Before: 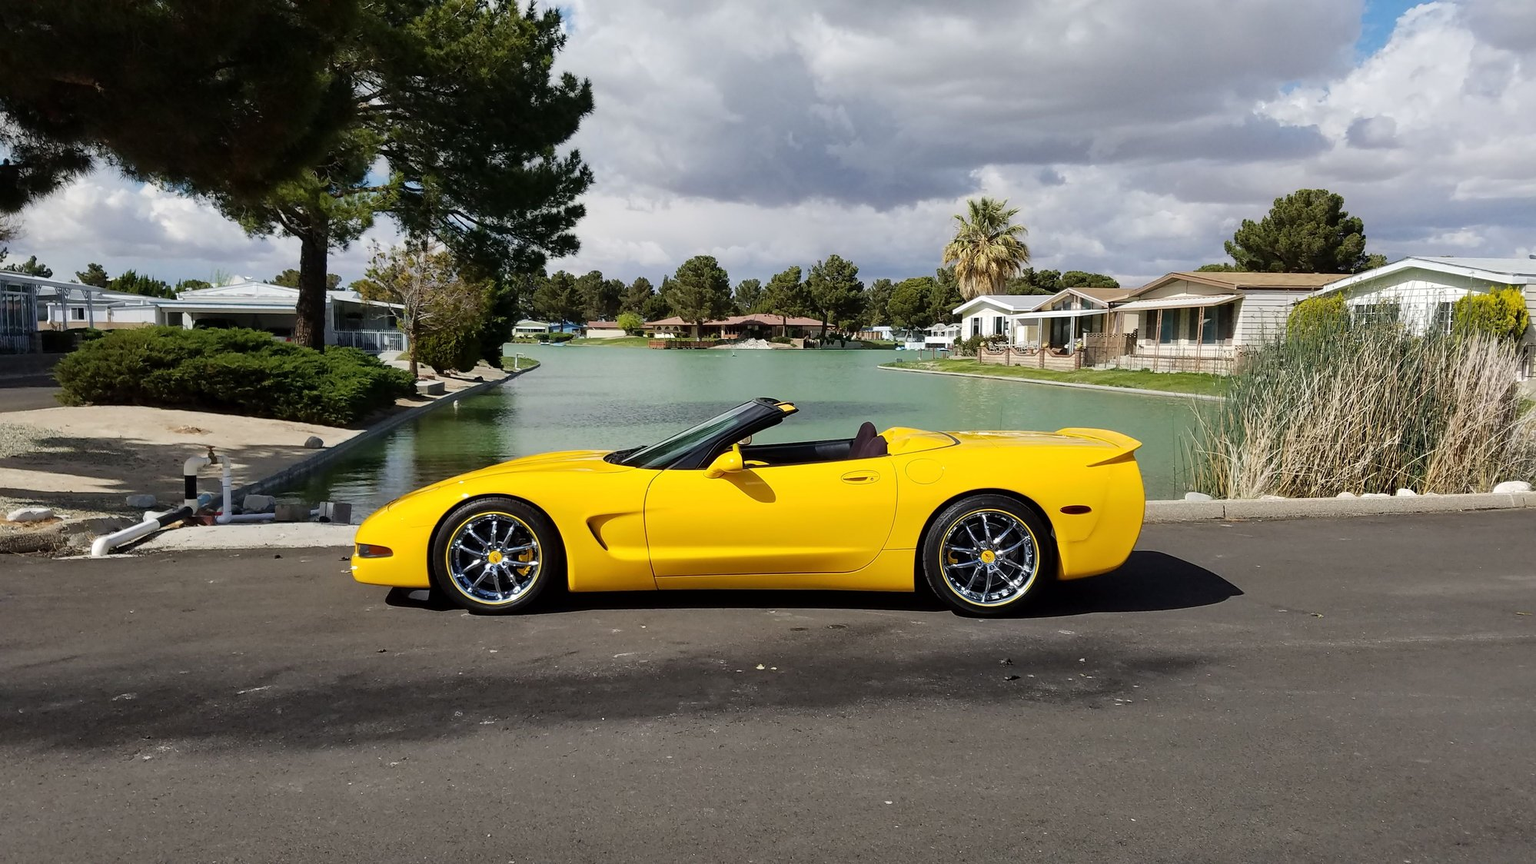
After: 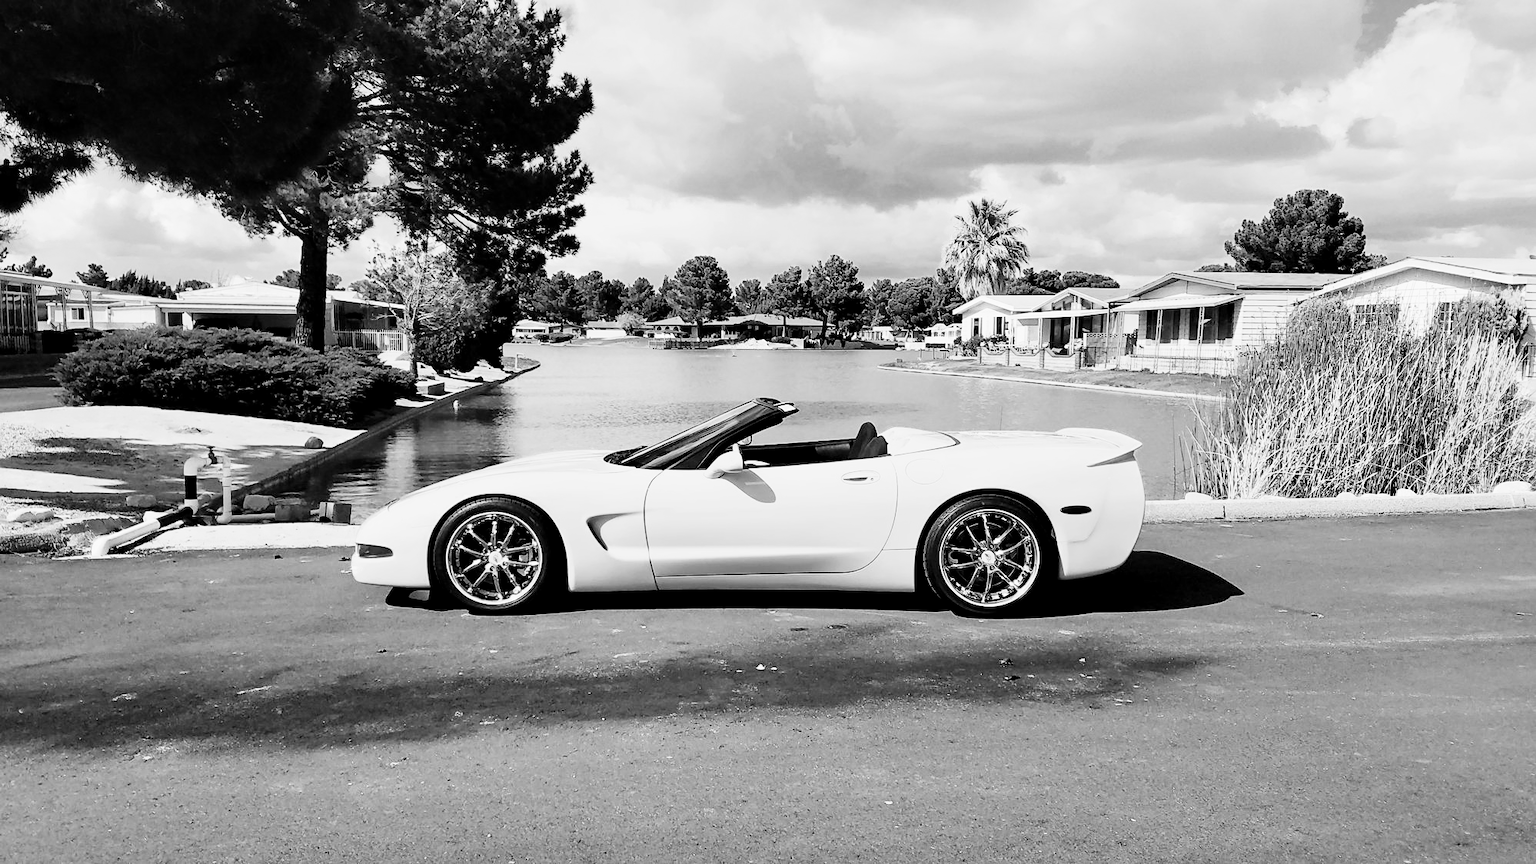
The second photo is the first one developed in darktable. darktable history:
contrast equalizer: octaves 7, y [[0.6 ×6], [0.55 ×6], [0 ×6], [0 ×6], [0 ×6]], mix 0.3
color zones: curves: ch0 [(0, 0.5) (0.125, 0.4) (0.25, 0.5) (0.375, 0.4) (0.5, 0.4) (0.625, 0.35) (0.75, 0.35) (0.875, 0.5)]; ch1 [(0, 0.35) (0.125, 0.45) (0.25, 0.35) (0.375, 0.35) (0.5, 0.35) (0.625, 0.35) (0.75, 0.45) (0.875, 0.35)]; ch2 [(0, 0.6) (0.125, 0.5) (0.25, 0.5) (0.375, 0.6) (0.5, 0.6) (0.625, 0.5) (0.75, 0.5) (0.875, 0.5)]
denoise (profiled): strength 1.2, preserve shadows 0, a [-1, 0, 0], y [[0.5 ×7] ×4, [0 ×7], [0.5 ×7]], compensate highlight preservation false
monochrome: on, module defaults
sharpen: amount 0.2
rgb curve: curves: ch0 [(0, 0) (0.21, 0.15) (0.24, 0.21) (0.5, 0.75) (0.75, 0.96) (0.89, 0.99) (1, 1)]; ch1 [(0, 0.02) (0.21, 0.13) (0.25, 0.2) (0.5, 0.67) (0.75, 0.9) (0.89, 0.97) (1, 1)]; ch2 [(0, 0.02) (0.21, 0.13) (0.25, 0.2) (0.5, 0.67) (0.75, 0.9) (0.89, 0.97) (1, 1)], compensate middle gray true
color balance rgb: shadows lift › chroma 1%, shadows lift › hue 113°, highlights gain › chroma 0.2%, highlights gain › hue 333°, perceptual saturation grading › global saturation 20%, perceptual saturation grading › highlights -50%, perceptual saturation grading › shadows 25%, contrast -30%
